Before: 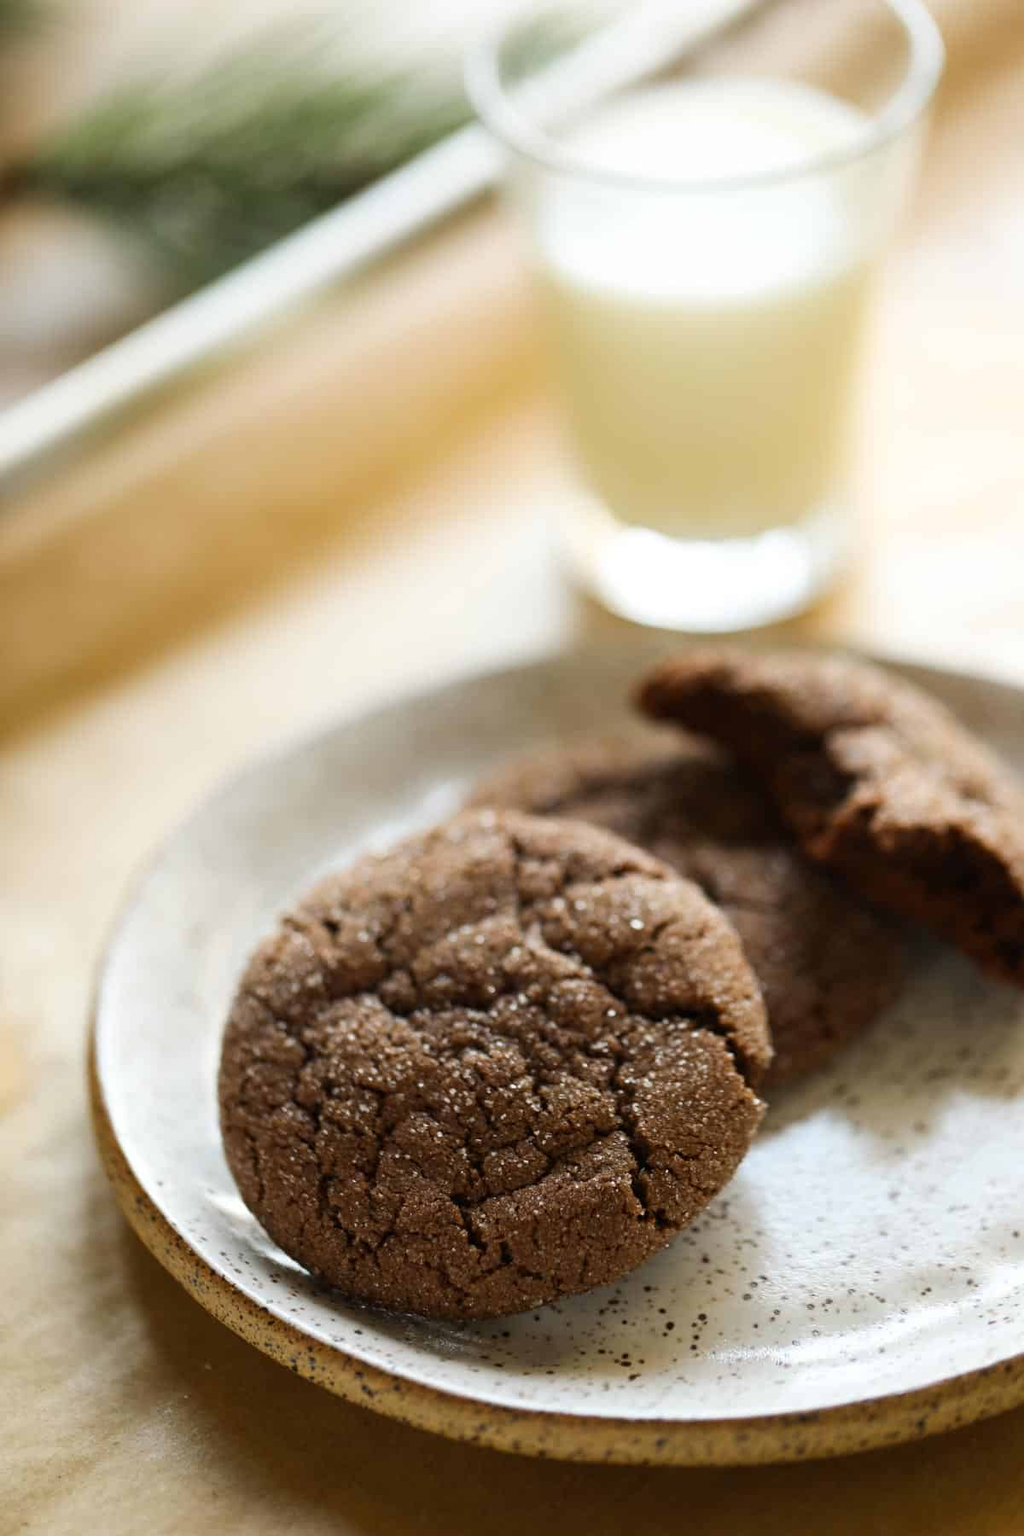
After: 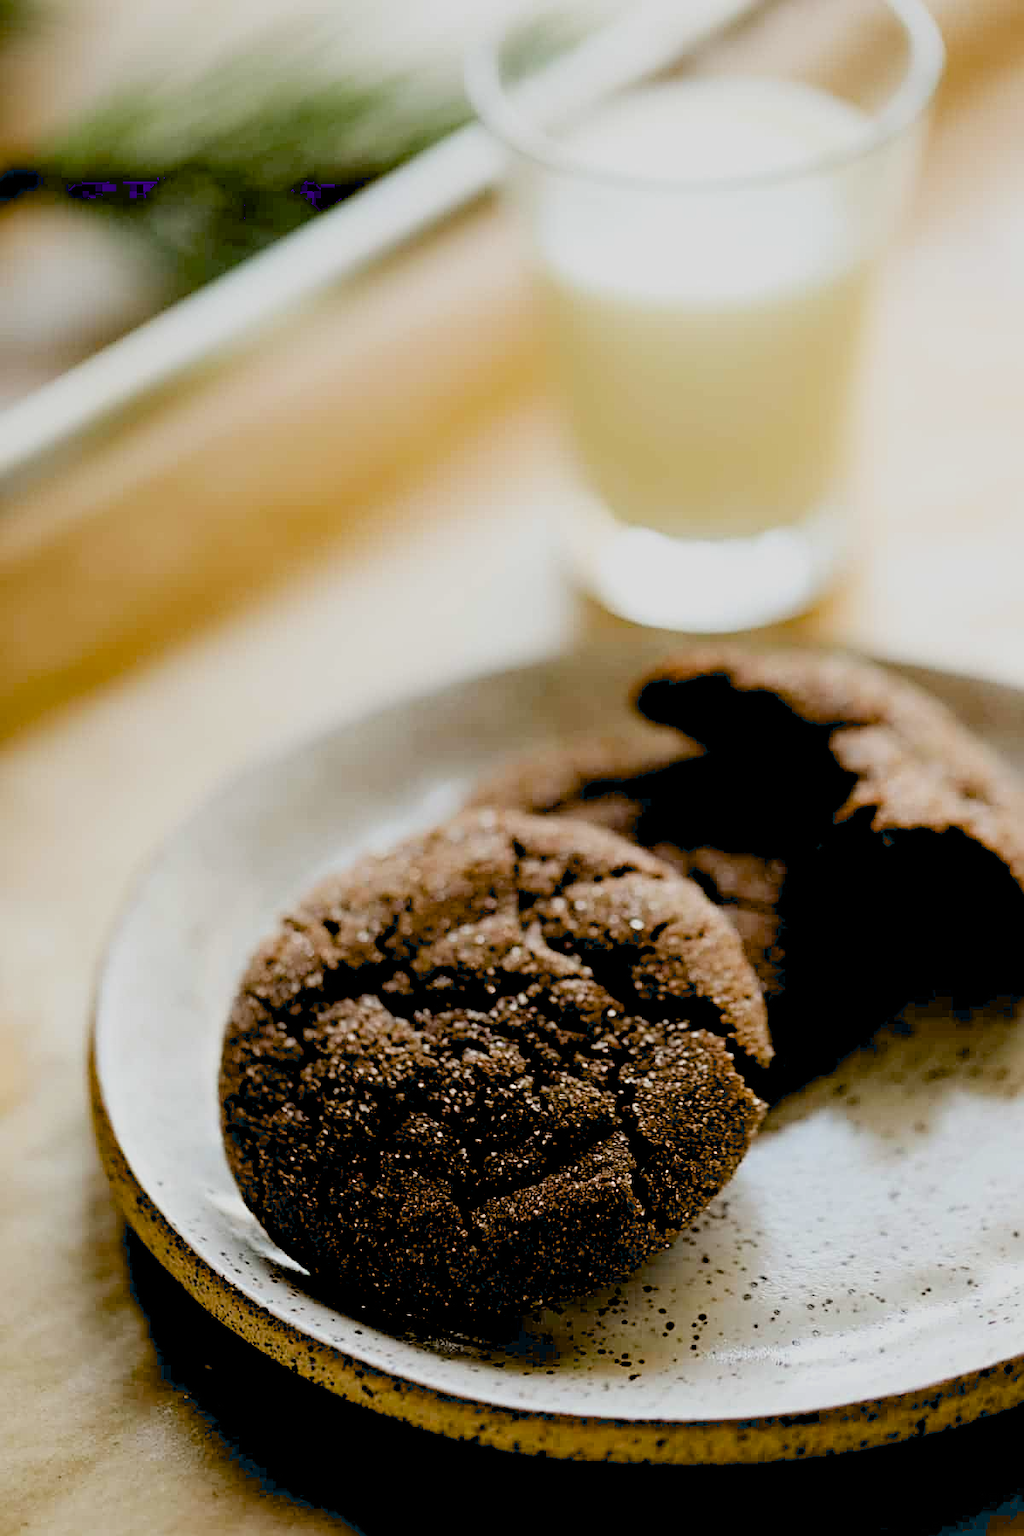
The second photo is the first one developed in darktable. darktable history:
exposure: black level correction 0.048, exposure 0.013 EV, compensate exposure bias true, compensate highlight preservation false
sharpen: on, module defaults
filmic rgb: black relative exposure -8 EV, white relative exposure 4.02 EV, threshold 2.98 EV, hardness 4.1, enable highlight reconstruction true
